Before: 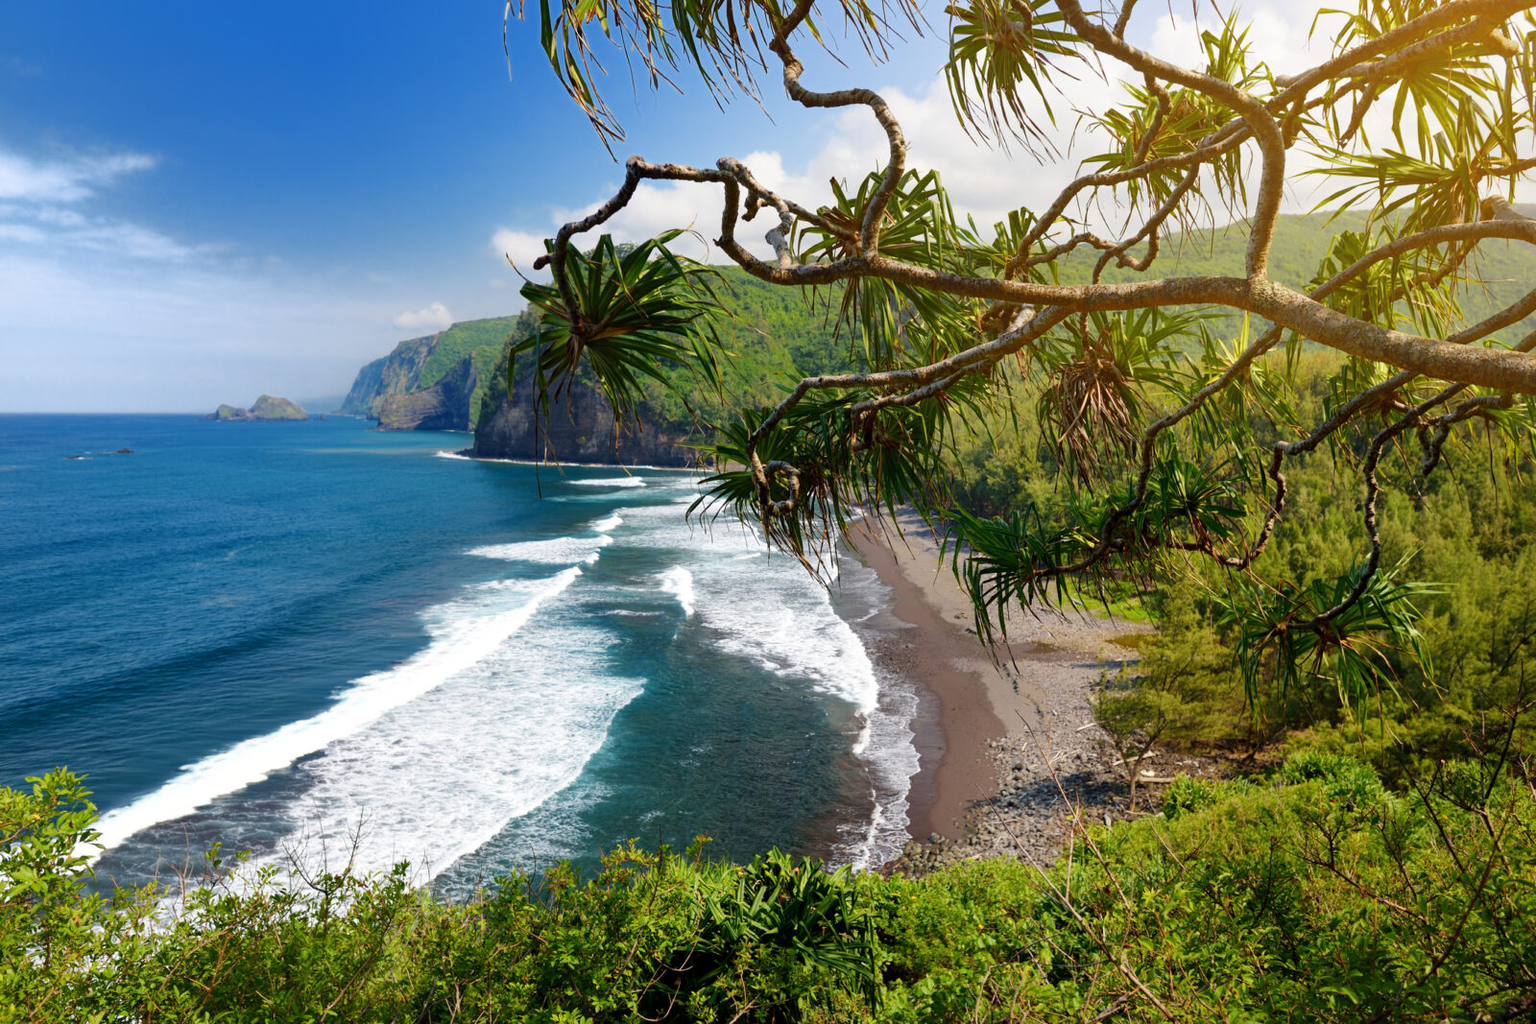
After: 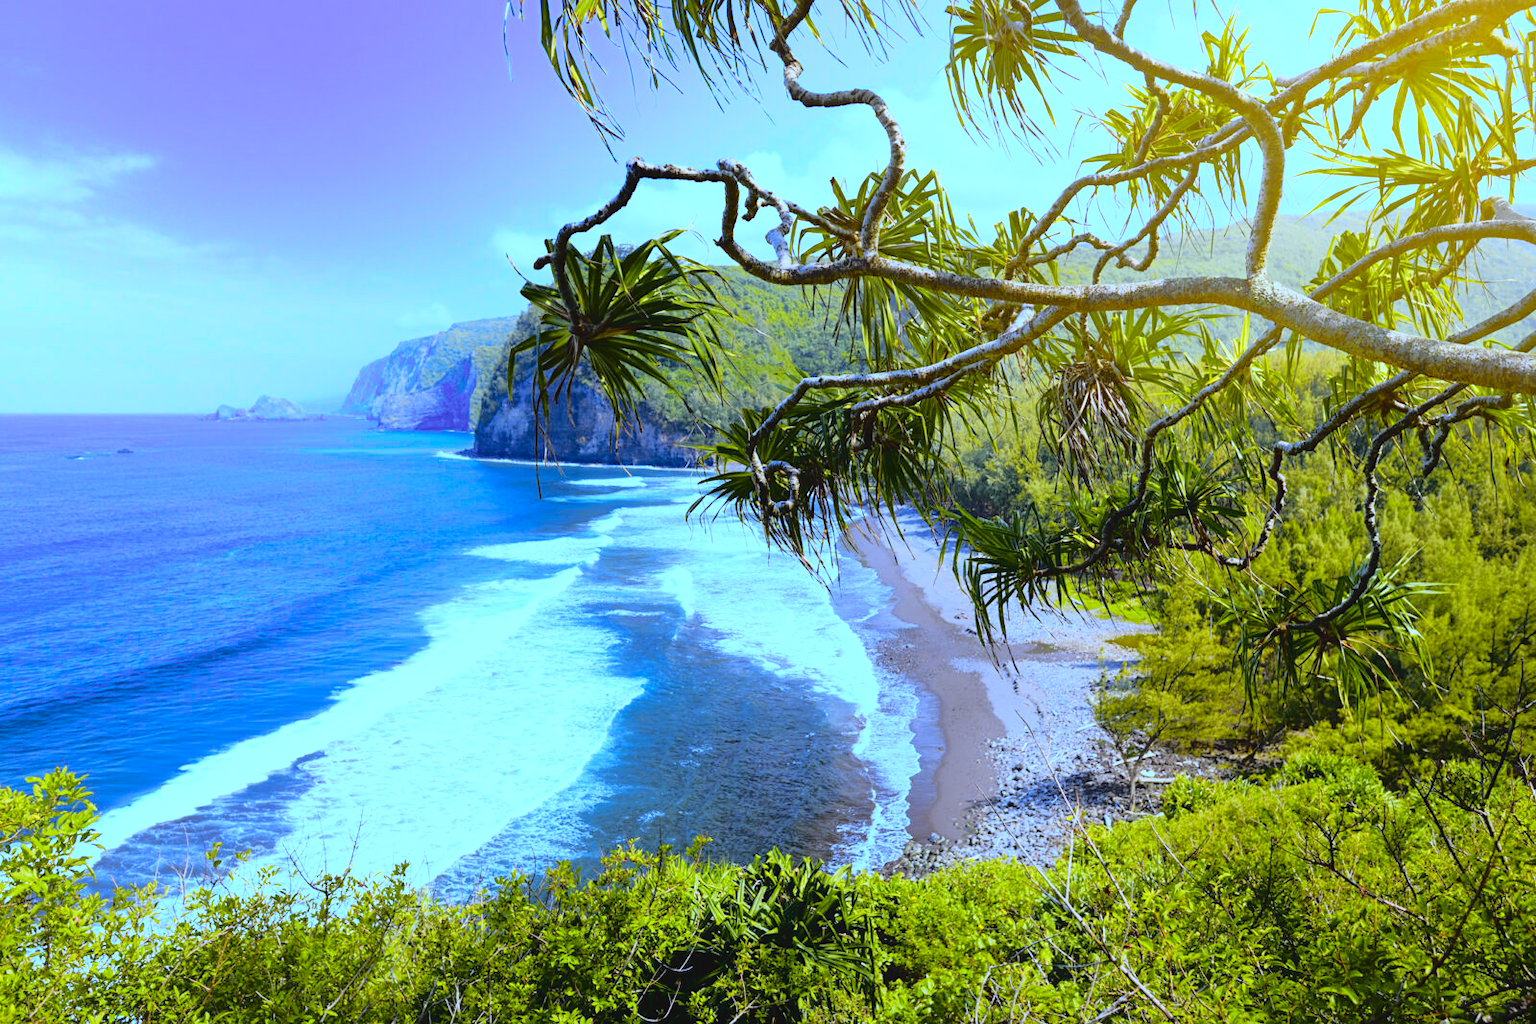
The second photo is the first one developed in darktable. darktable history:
tone curve: curves: ch0 [(0, 0.029) (0.168, 0.142) (0.359, 0.44) (0.469, 0.544) (0.634, 0.722) (0.858, 0.903) (1, 0.968)]; ch1 [(0, 0) (0.437, 0.453) (0.472, 0.47) (0.502, 0.502) (0.54, 0.534) (0.57, 0.592) (0.618, 0.66) (0.699, 0.749) (0.859, 0.899) (1, 1)]; ch2 [(0, 0) (0.33, 0.301) (0.421, 0.443) (0.476, 0.498) (0.505, 0.503) (0.547, 0.557) (0.586, 0.634) (0.608, 0.676) (1, 1)], color space Lab, independent channels, preserve colors none
contrast equalizer: y [[0.439, 0.44, 0.442, 0.457, 0.493, 0.498], [0.5 ×6], [0.5 ×6], [0 ×6], [0 ×6]], mix 0.59
white balance: red 0.766, blue 1.537
exposure: black level correction 0, exposure 0.6 EV, compensate exposure bias true, compensate highlight preservation false
